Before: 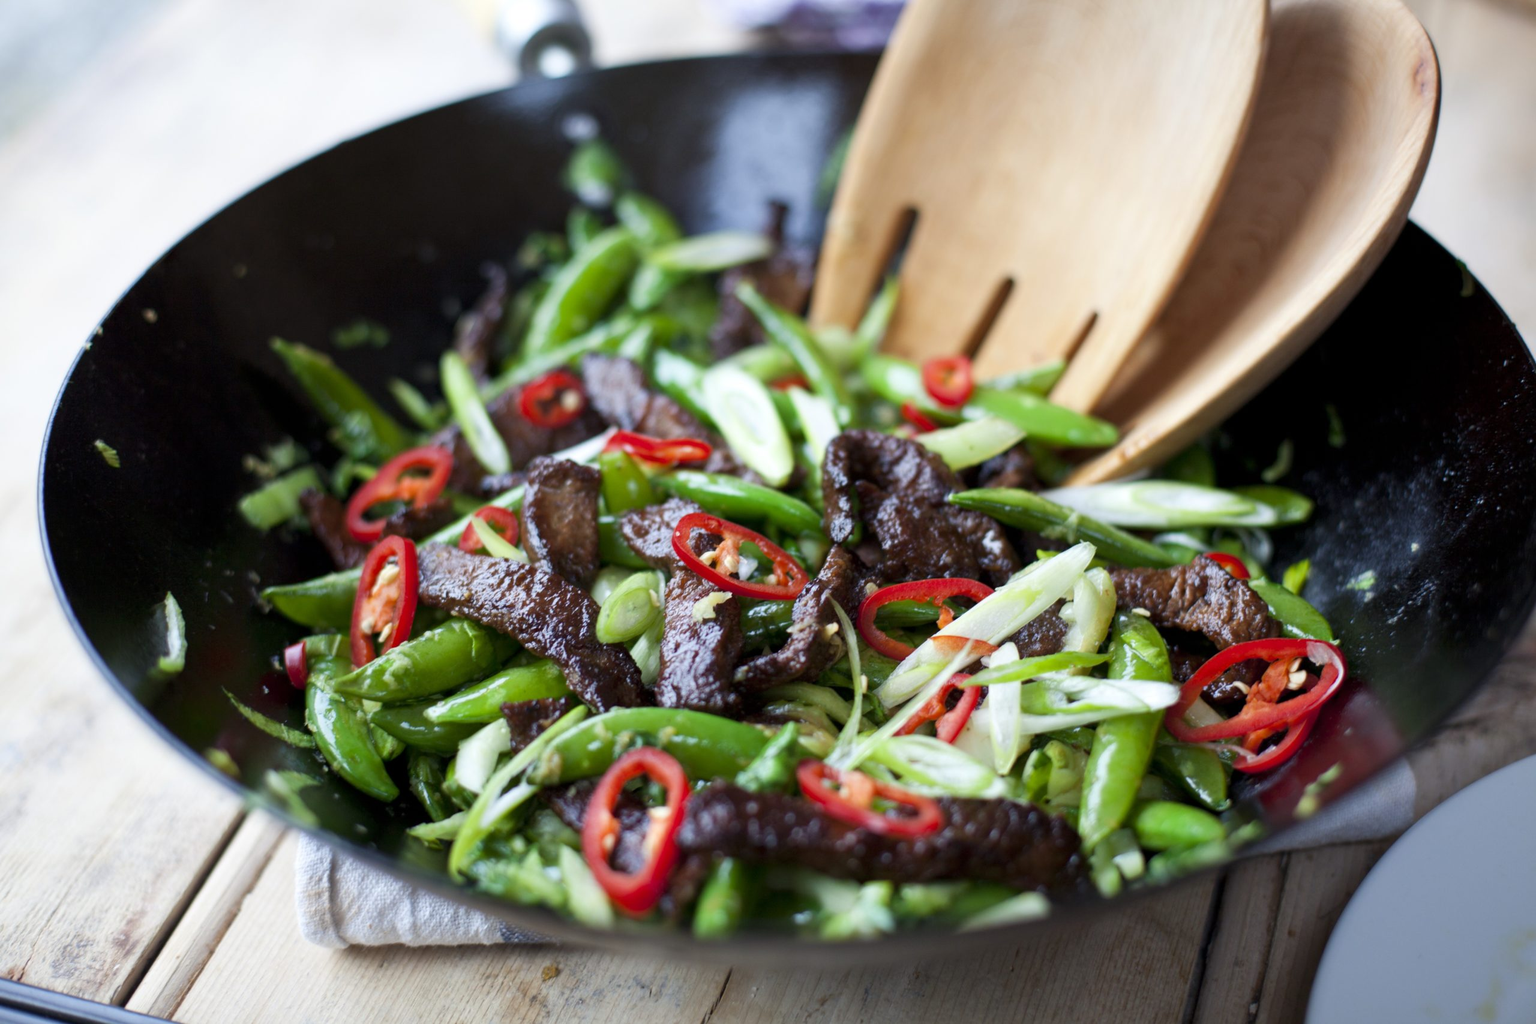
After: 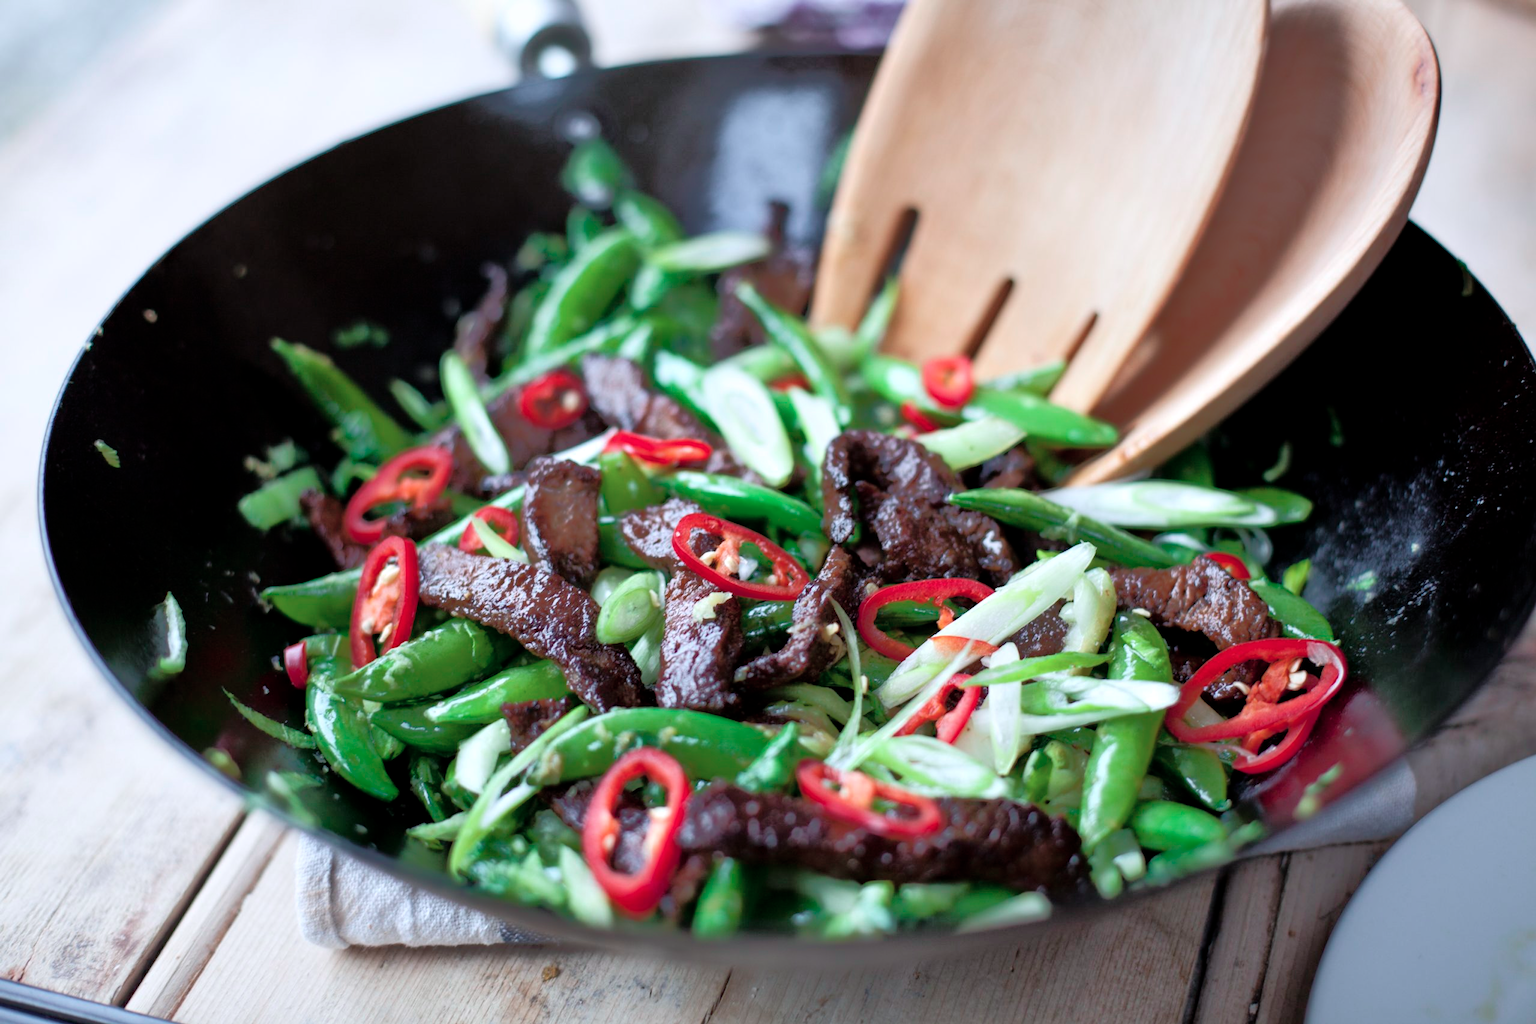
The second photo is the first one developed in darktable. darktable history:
color contrast: blue-yellow contrast 0.7
white balance: red 0.984, blue 1.059
tone equalizer: -8 EV -0.528 EV, -7 EV -0.319 EV, -6 EV -0.083 EV, -5 EV 0.413 EV, -4 EV 0.985 EV, -3 EV 0.791 EV, -2 EV -0.01 EV, -1 EV 0.14 EV, +0 EV -0.012 EV, smoothing 1
